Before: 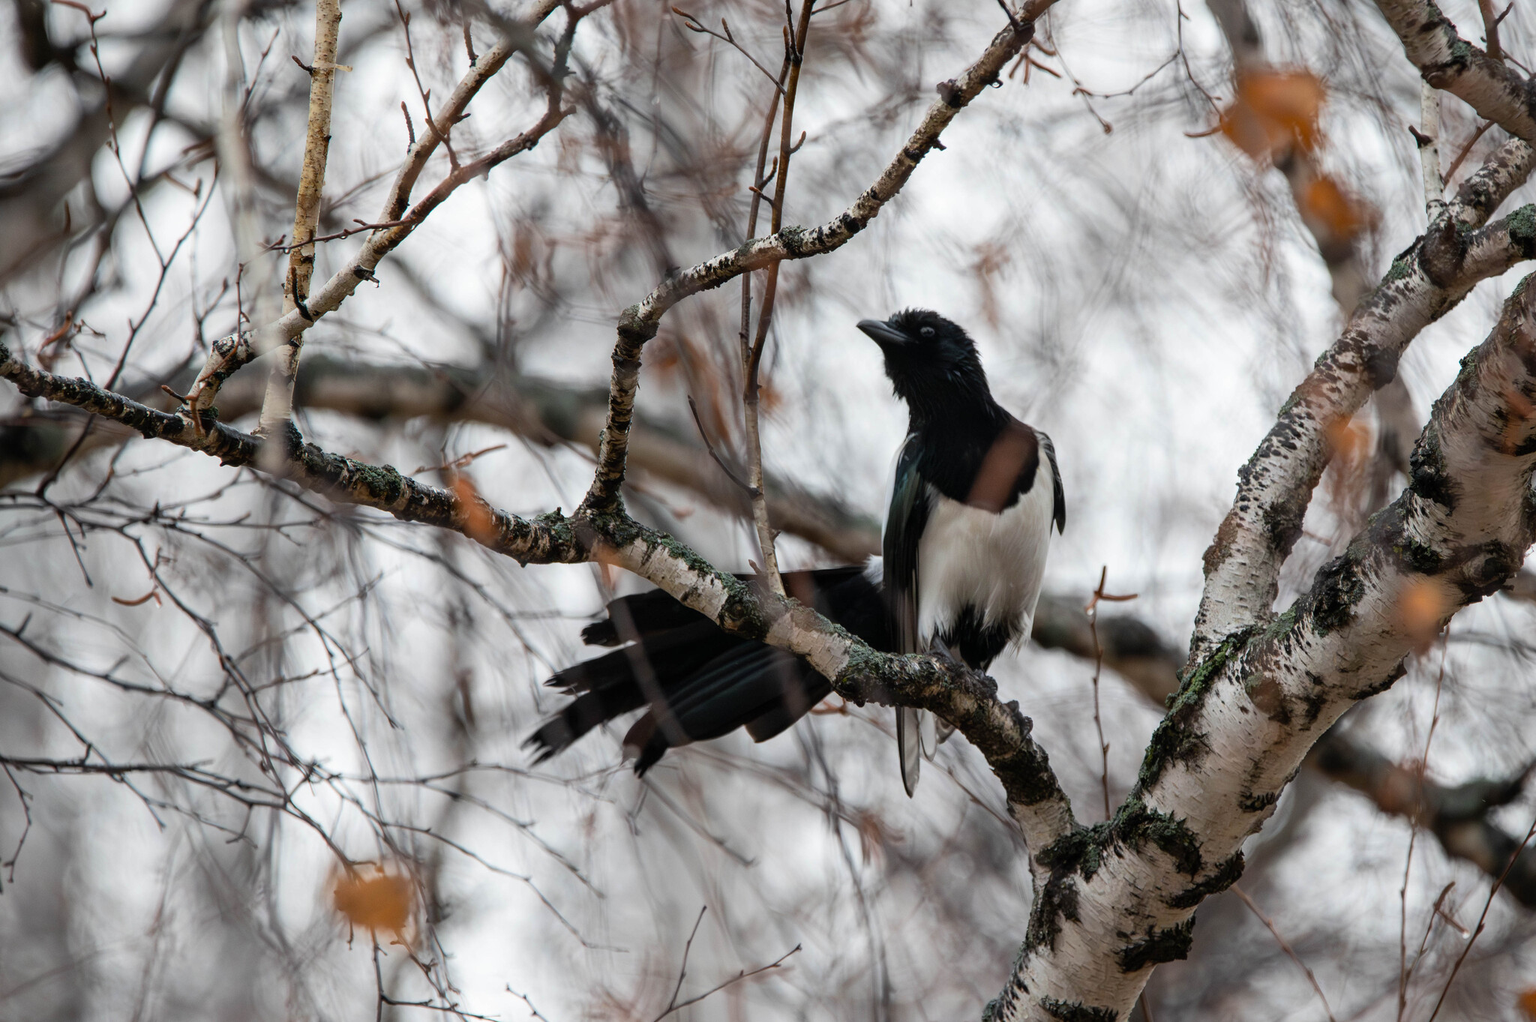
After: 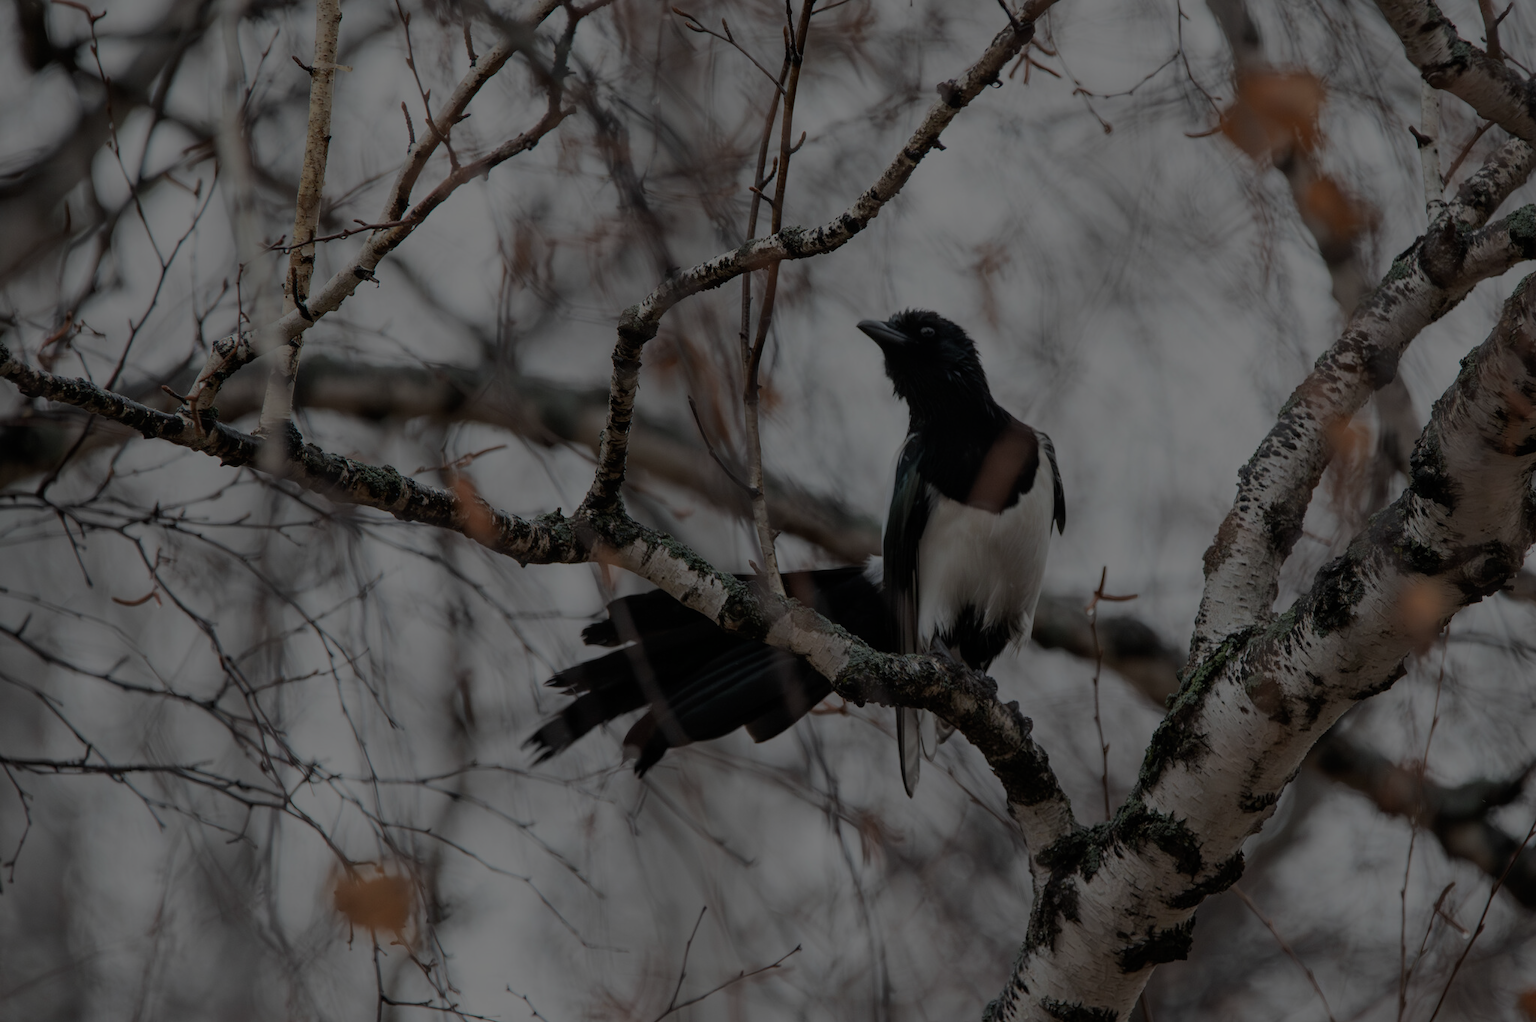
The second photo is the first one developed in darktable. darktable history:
color balance rgb: linear chroma grading › global chroma -15.965%, perceptual saturation grading › global saturation 0.29%, perceptual brilliance grading › global brilliance -48.3%, global vibrance 20%
